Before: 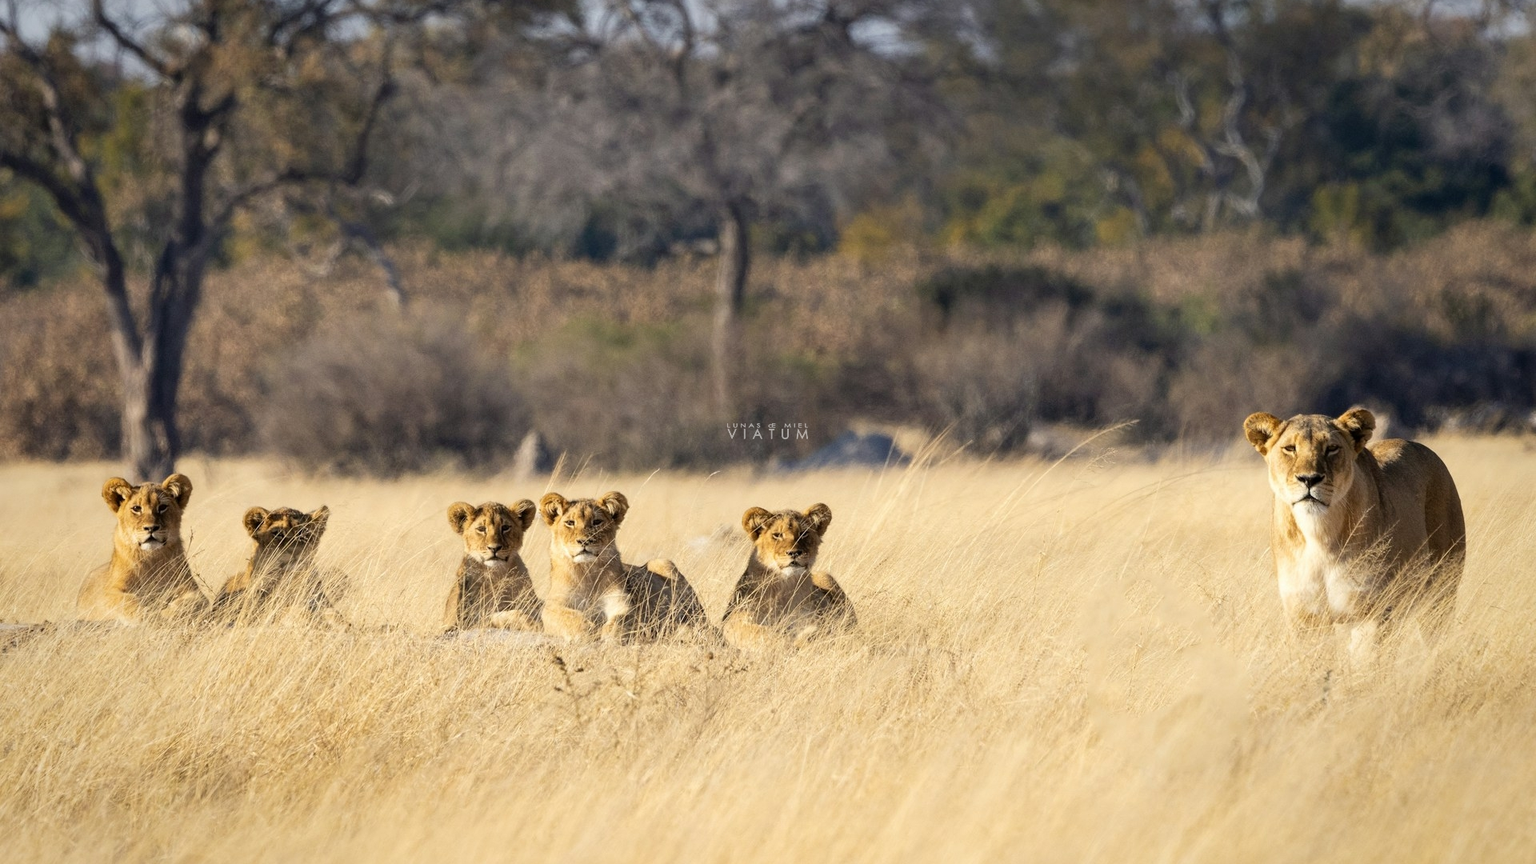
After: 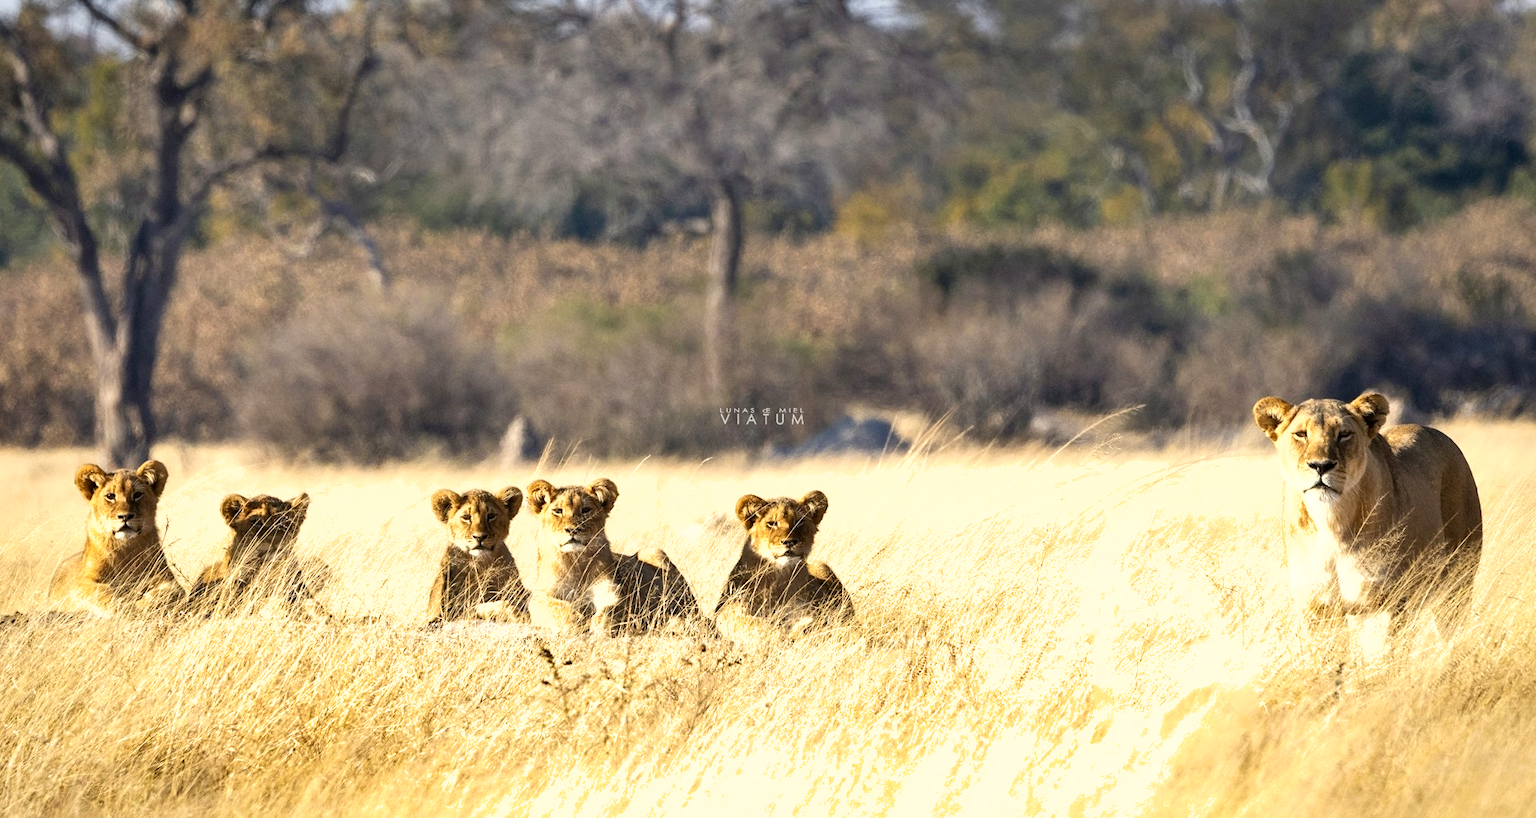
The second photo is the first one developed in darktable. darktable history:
tone equalizer: on, module defaults
crop: left 1.964%, top 3.251%, right 1.122%, bottom 4.933%
exposure: exposure 0.6 EV, compensate highlight preservation false
shadows and highlights: low approximation 0.01, soften with gaussian
